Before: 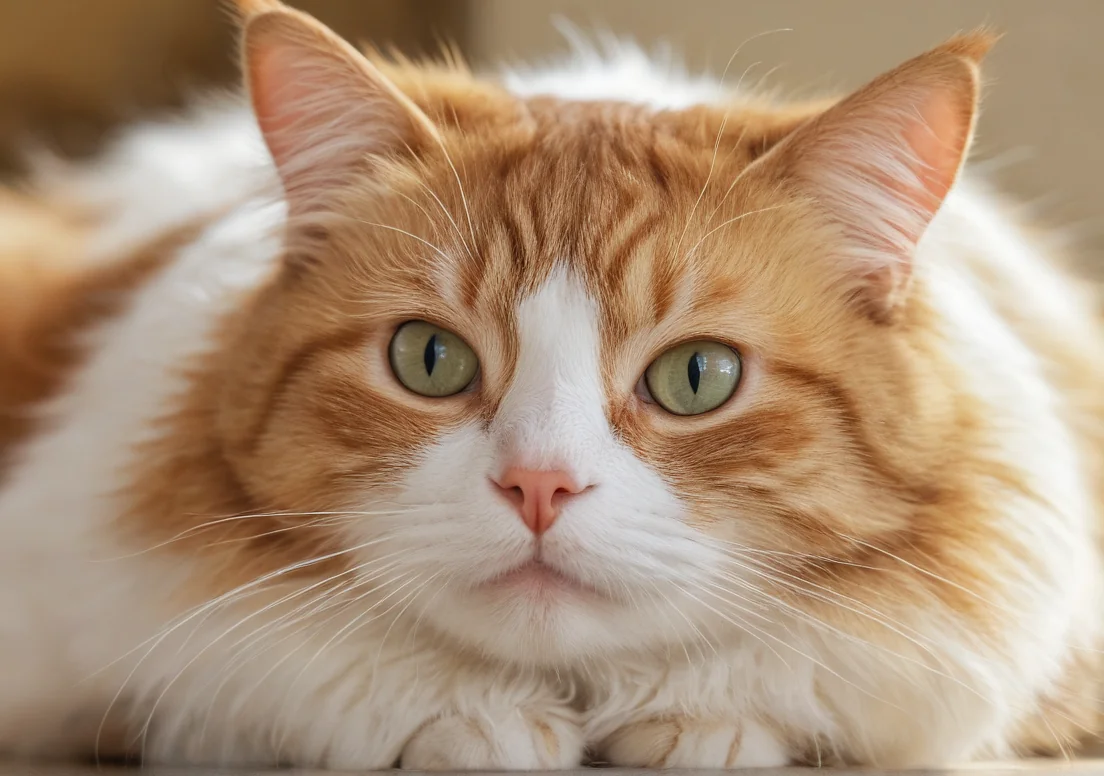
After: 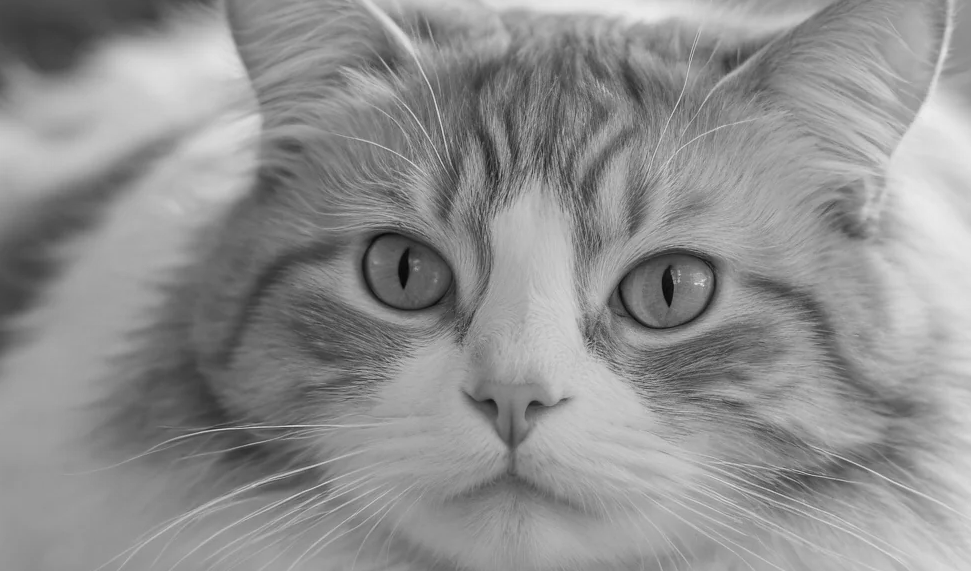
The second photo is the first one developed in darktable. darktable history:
crop and rotate: left 2.425%, top 11.305%, right 9.6%, bottom 15.08%
monochrome: a 26.22, b 42.67, size 0.8
